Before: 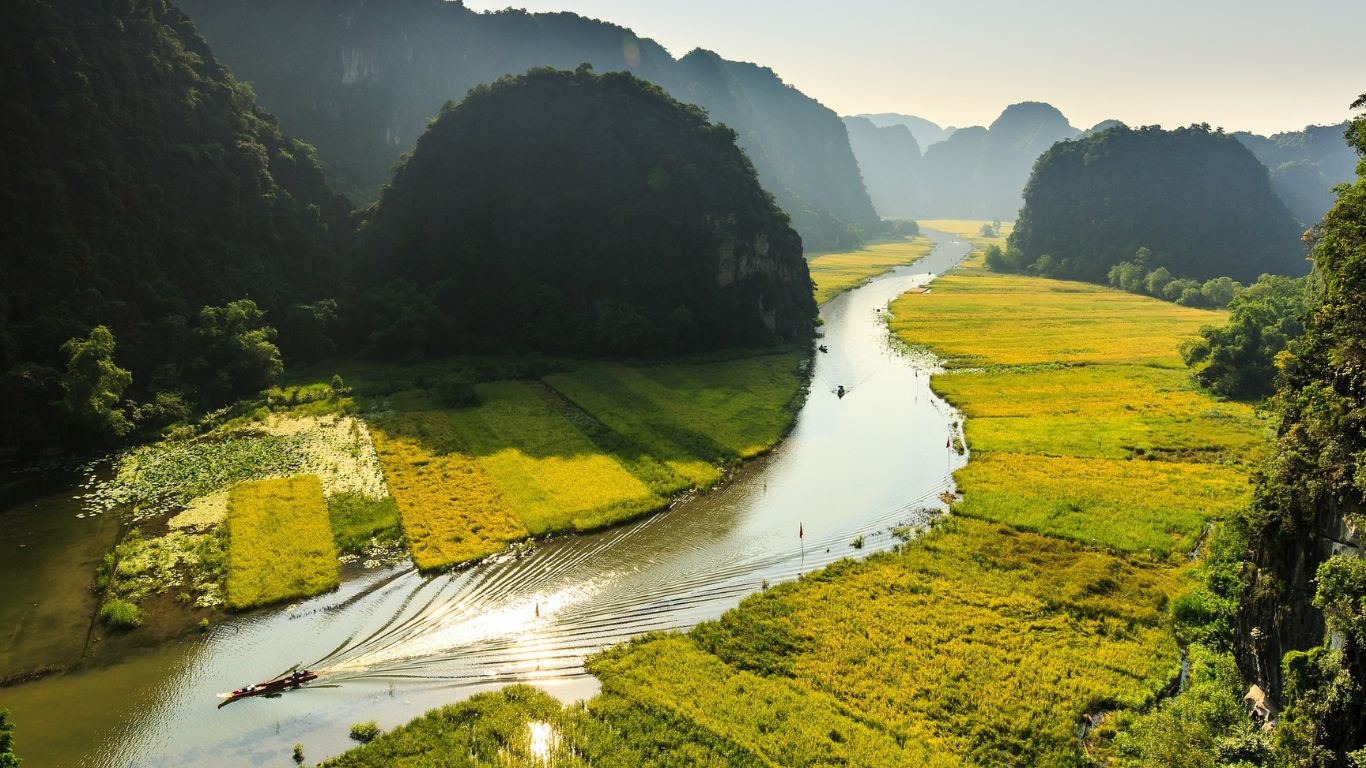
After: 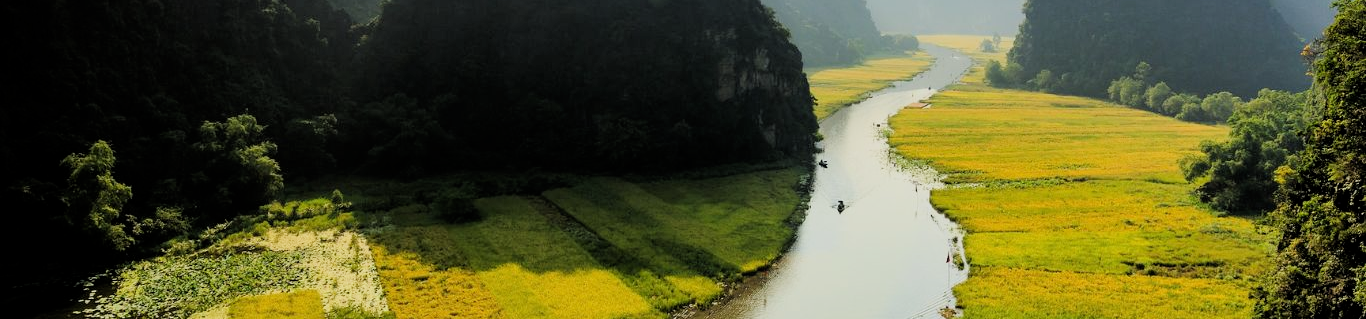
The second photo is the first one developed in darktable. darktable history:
crop and rotate: top 24.091%, bottom 34.266%
filmic rgb: black relative exposure -7.77 EV, white relative exposure 4.44 EV, target black luminance 0%, hardness 3.76, latitude 50.56%, contrast 1.062, highlights saturation mix 8.78%, shadows ↔ highlights balance -0.284%
